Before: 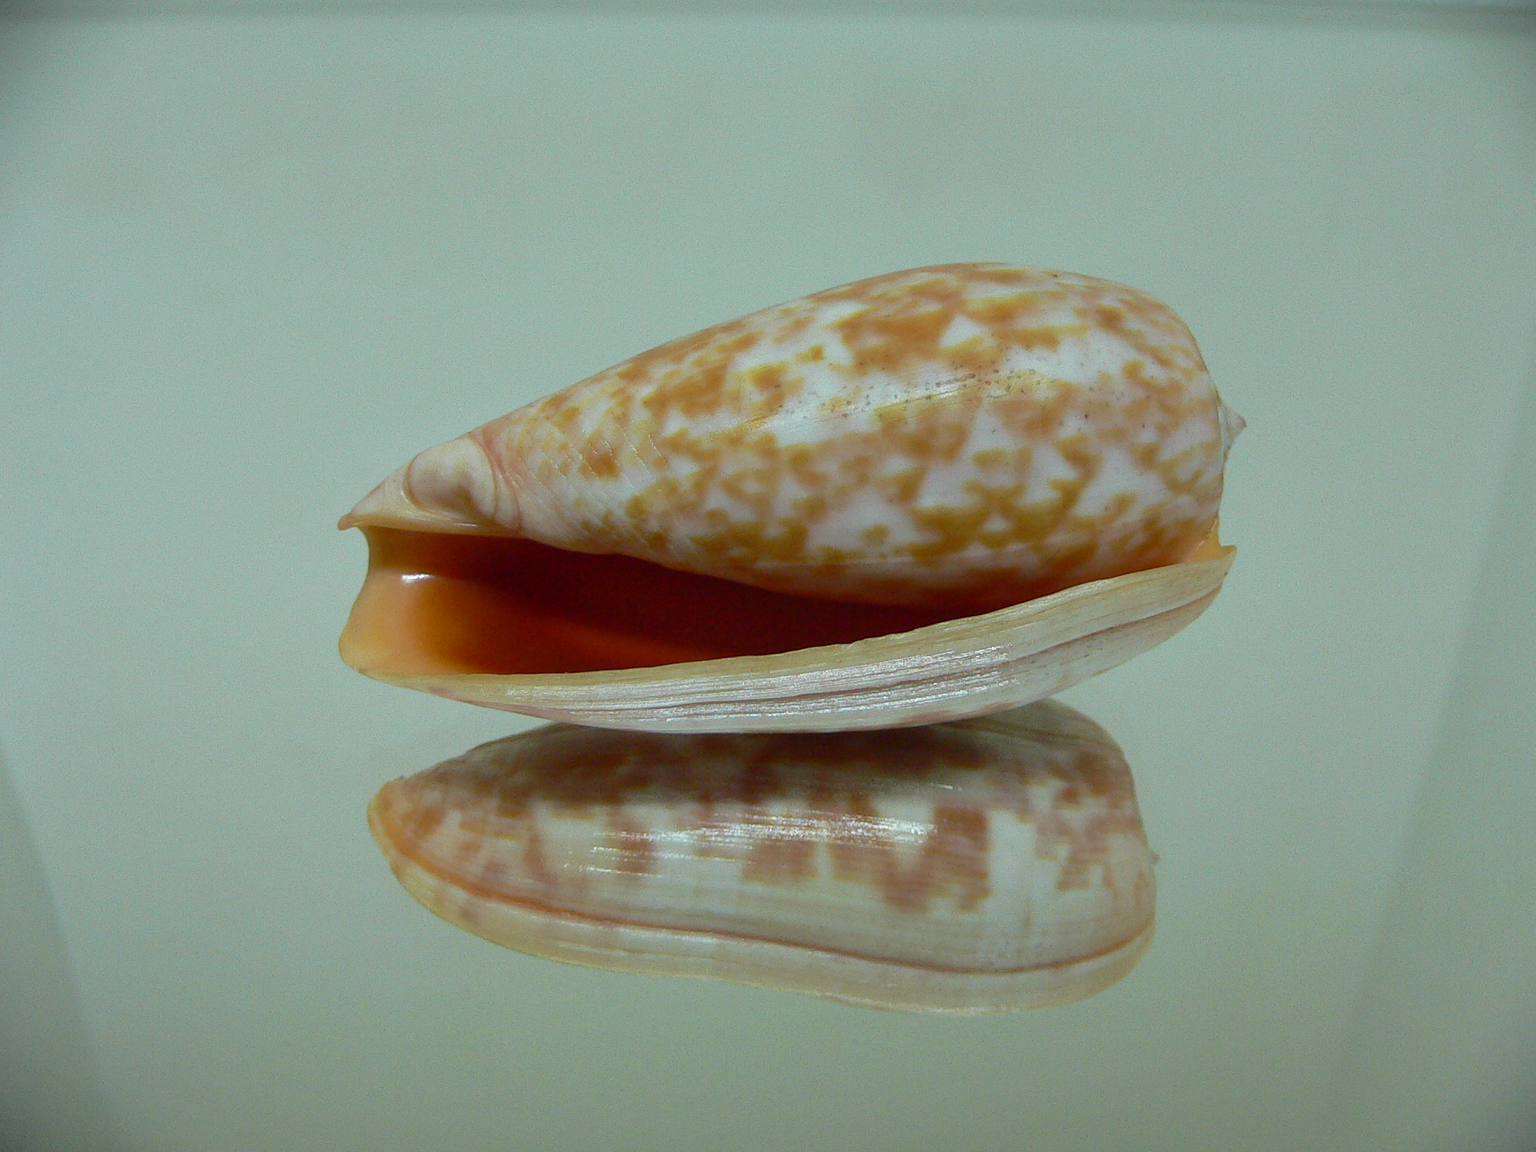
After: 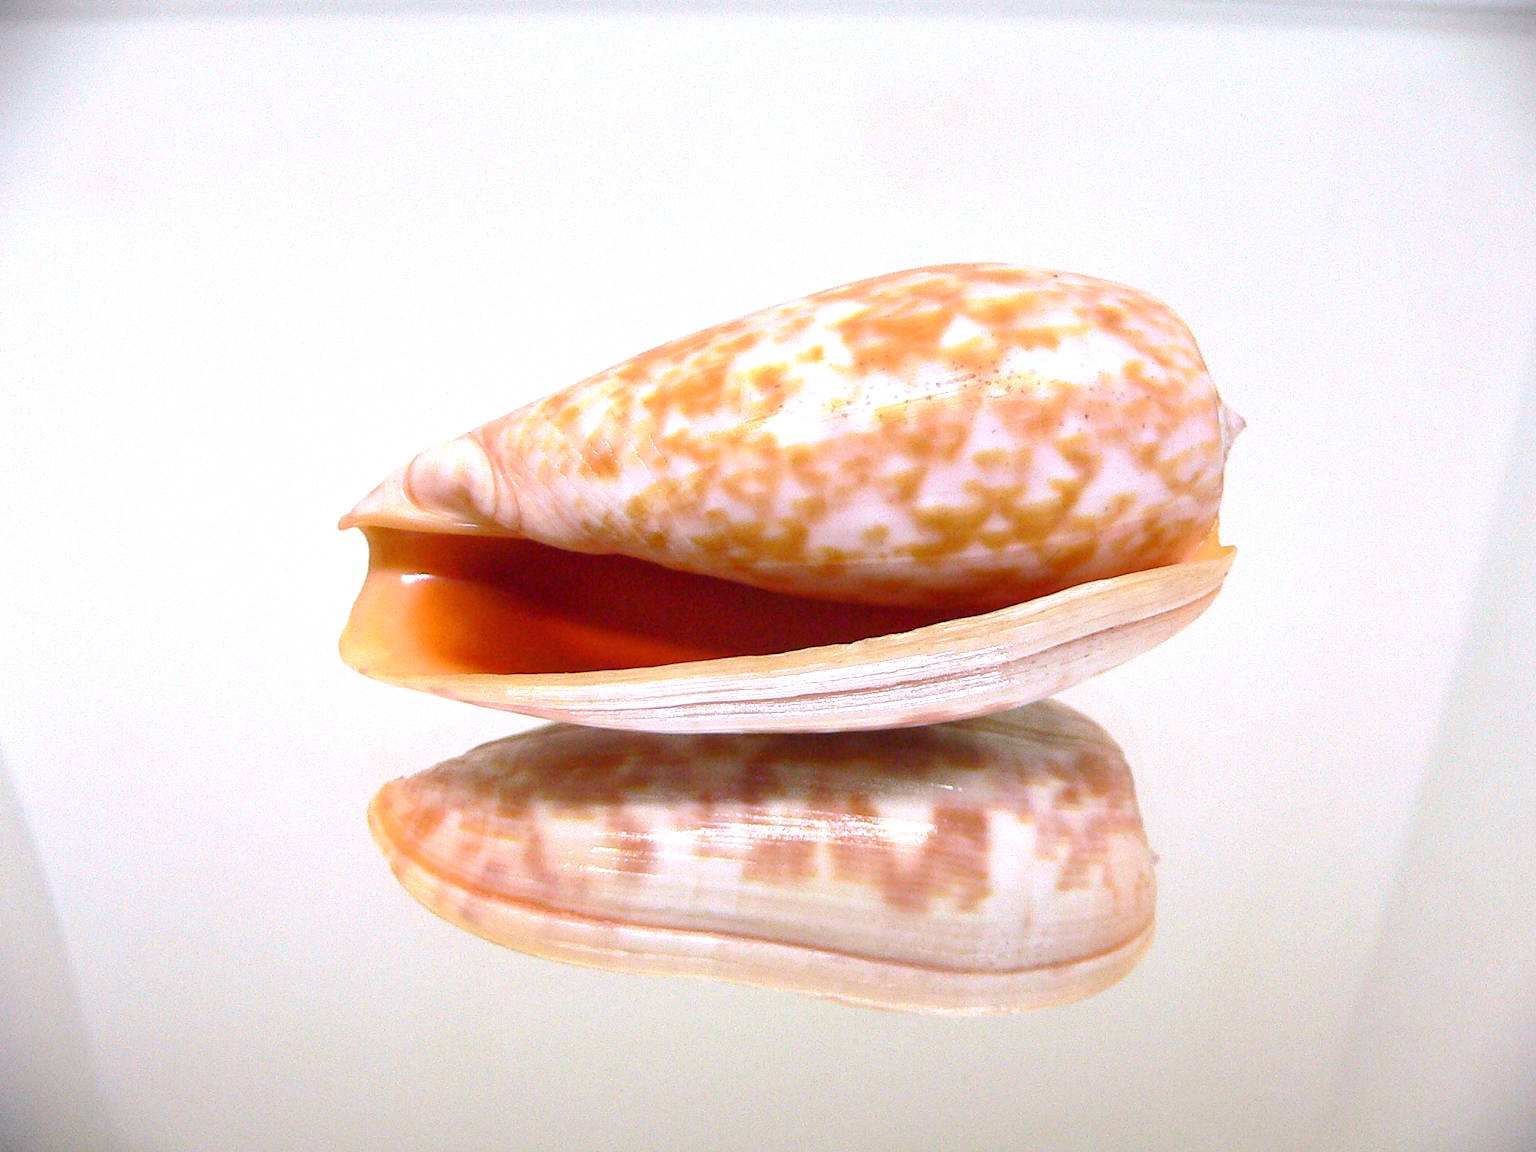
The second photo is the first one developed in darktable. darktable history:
white balance: red 1.188, blue 1.11
exposure: black level correction 0, exposure 1.2 EV, compensate exposure bias true, compensate highlight preservation false
